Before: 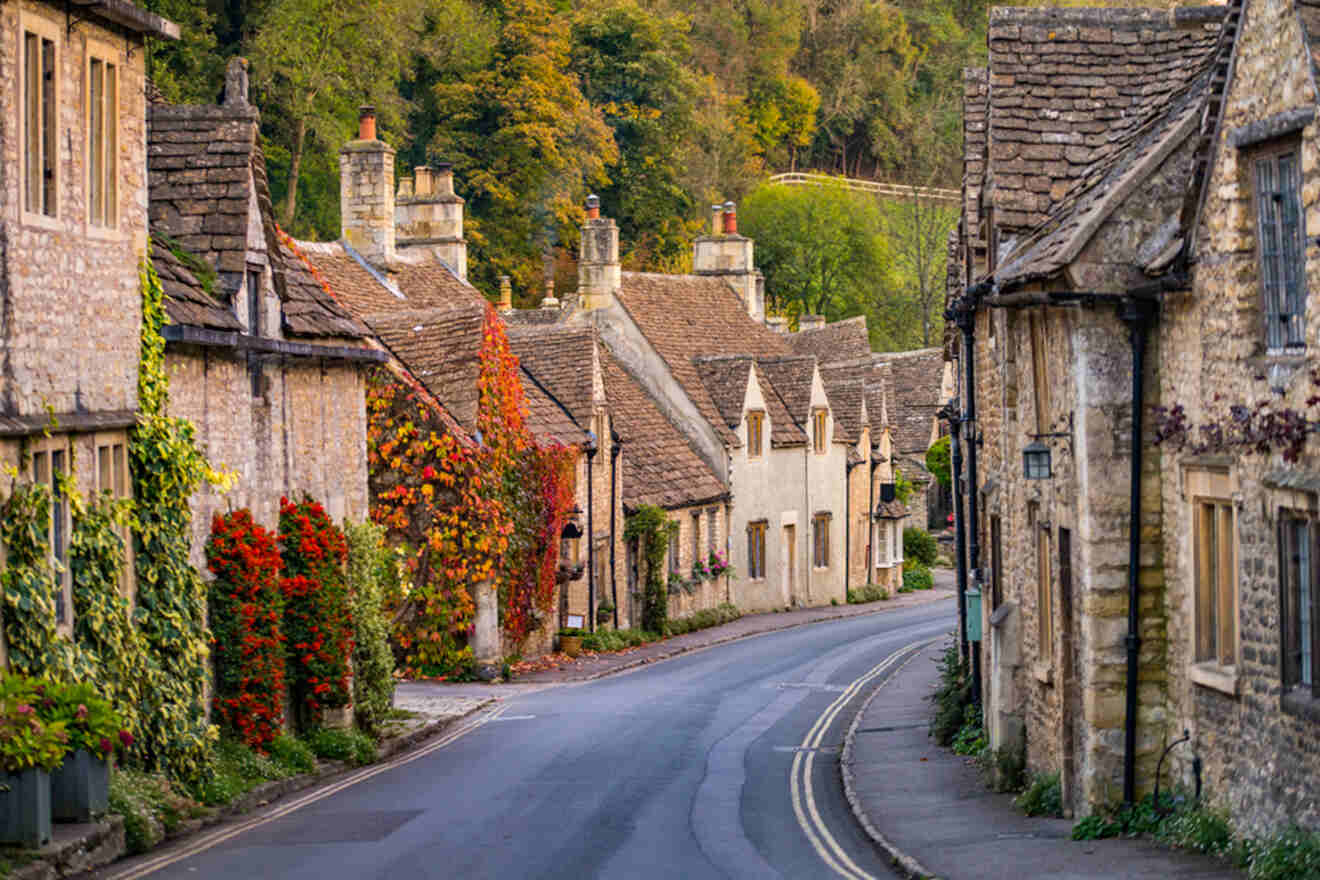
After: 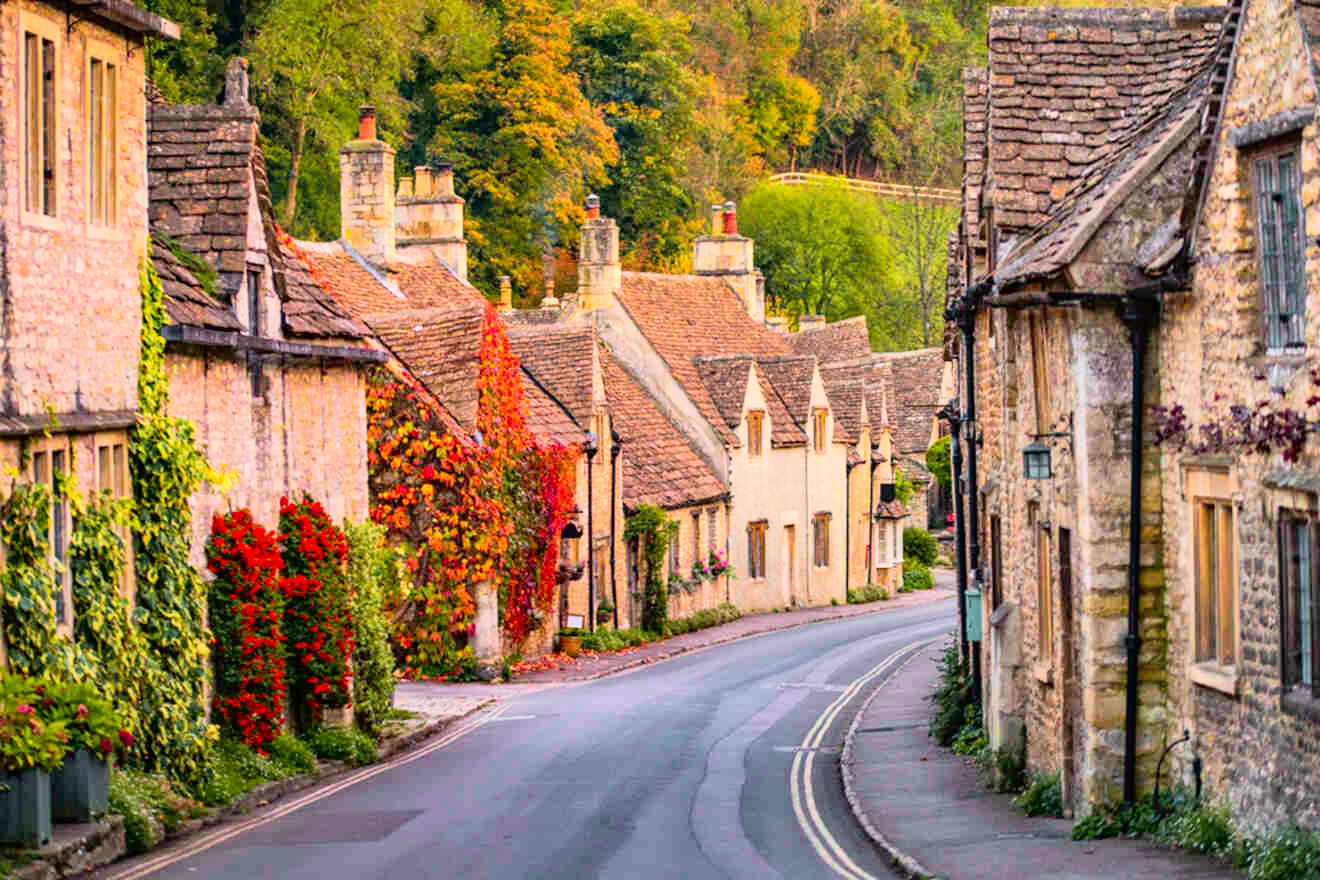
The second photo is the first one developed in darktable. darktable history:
tone curve: curves: ch0 [(0, 0.005) (0.103, 0.097) (0.18, 0.22) (0.378, 0.482) (0.504, 0.631) (0.663, 0.801) (0.834, 0.914) (1, 0.971)]; ch1 [(0, 0) (0.172, 0.123) (0.324, 0.253) (0.396, 0.388) (0.478, 0.461) (0.499, 0.498) (0.545, 0.587) (0.604, 0.692) (0.704, 0.818) (1, 1)]; ch2 [(0, 0) (0.411, 0.424) (0.496, 0.5) (0.521, 0.537) (0.555, 0.585) (0.628, 0.703) (1, 1)], color space Lab, independent channels, preserve colors none
